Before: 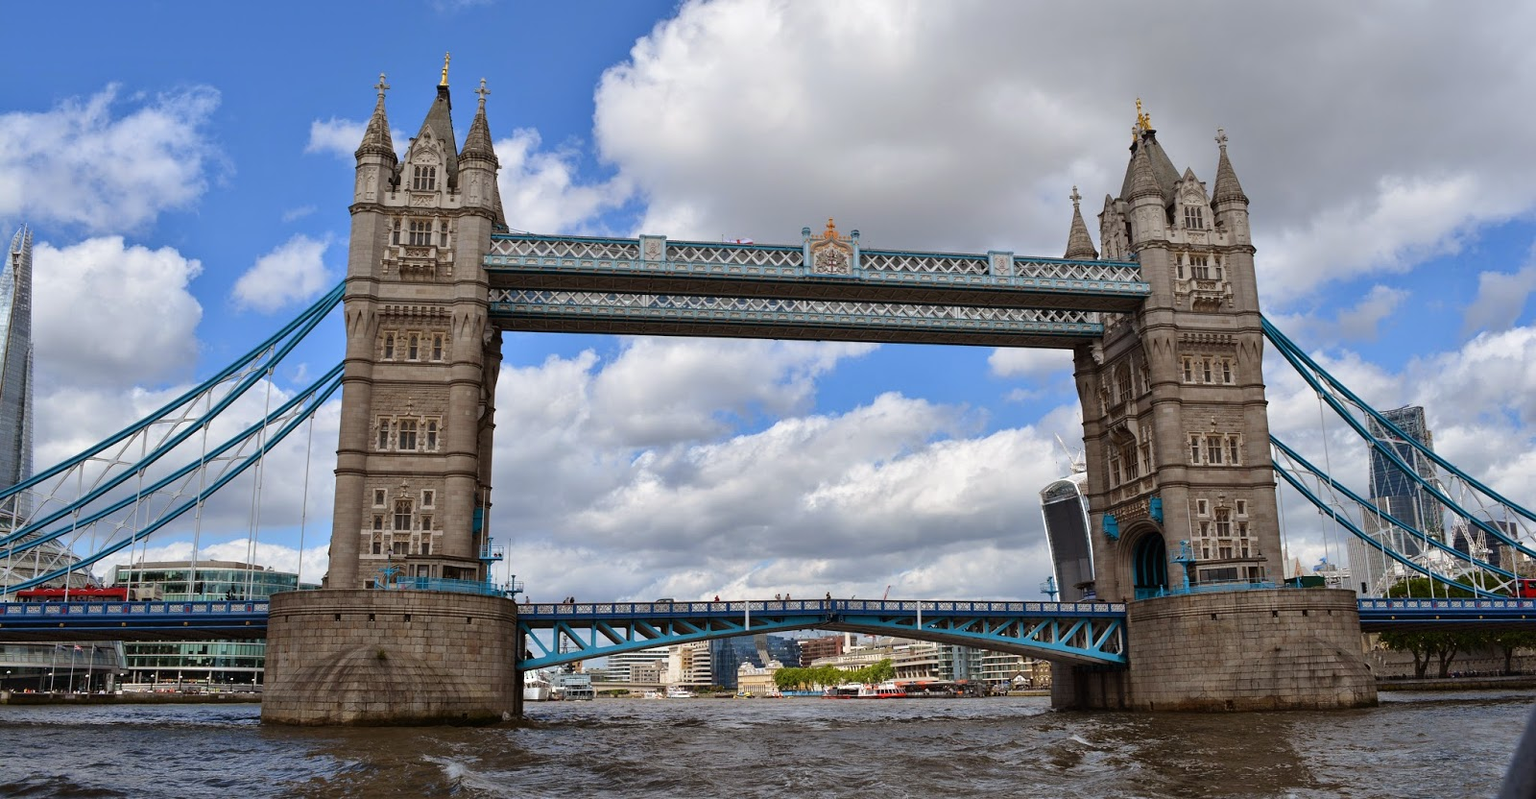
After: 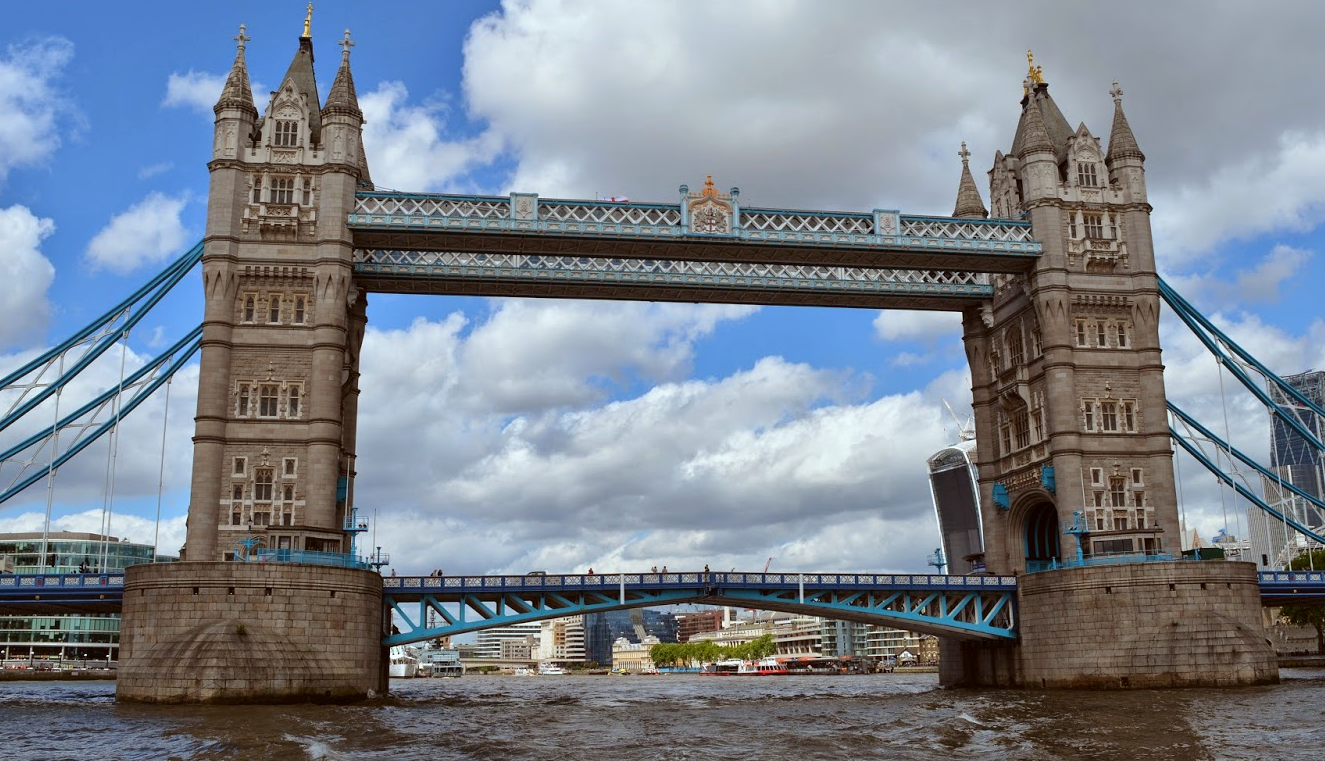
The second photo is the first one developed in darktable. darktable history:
crop: left 9.807%, top 6.259%, right 7.334%, bottom 2.177%
color correction: highlights a* -4.98, highlights b* -3.76, shadows a* 3.83, shadows b* 4.08
